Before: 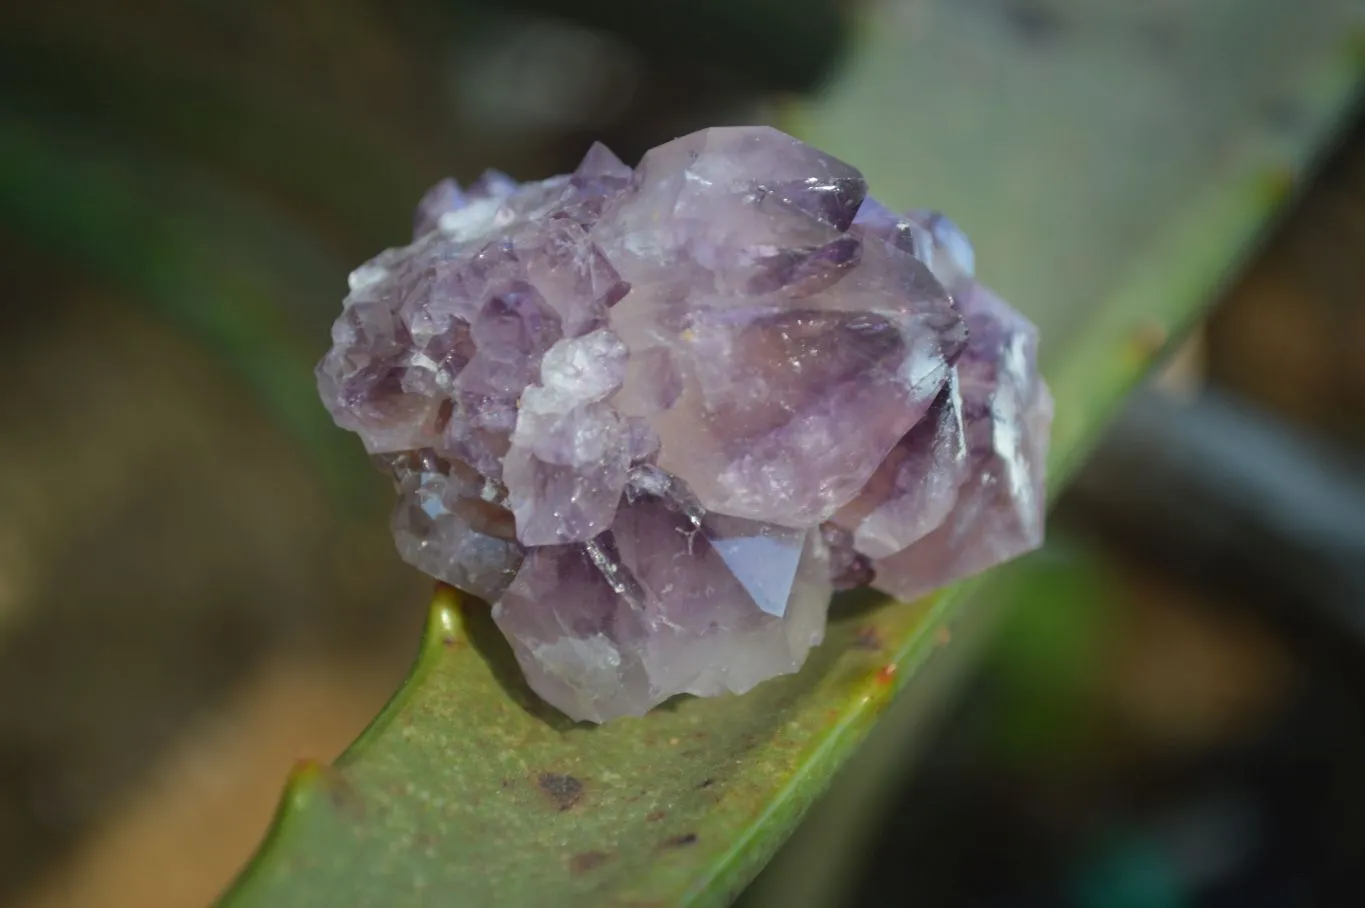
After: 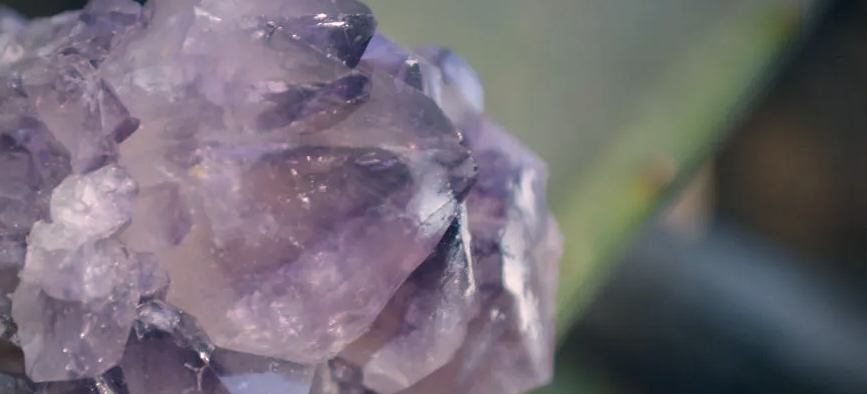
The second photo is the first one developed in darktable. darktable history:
color correction: highlights a* 14.43, highlights b* 6.09, shadows a* -6.2, shadows b* -15.31, saturation 0.845
vignetting: unbound false
crop: left 36.033%, top 18.134%, right 0.442%, bottom 38.398%
